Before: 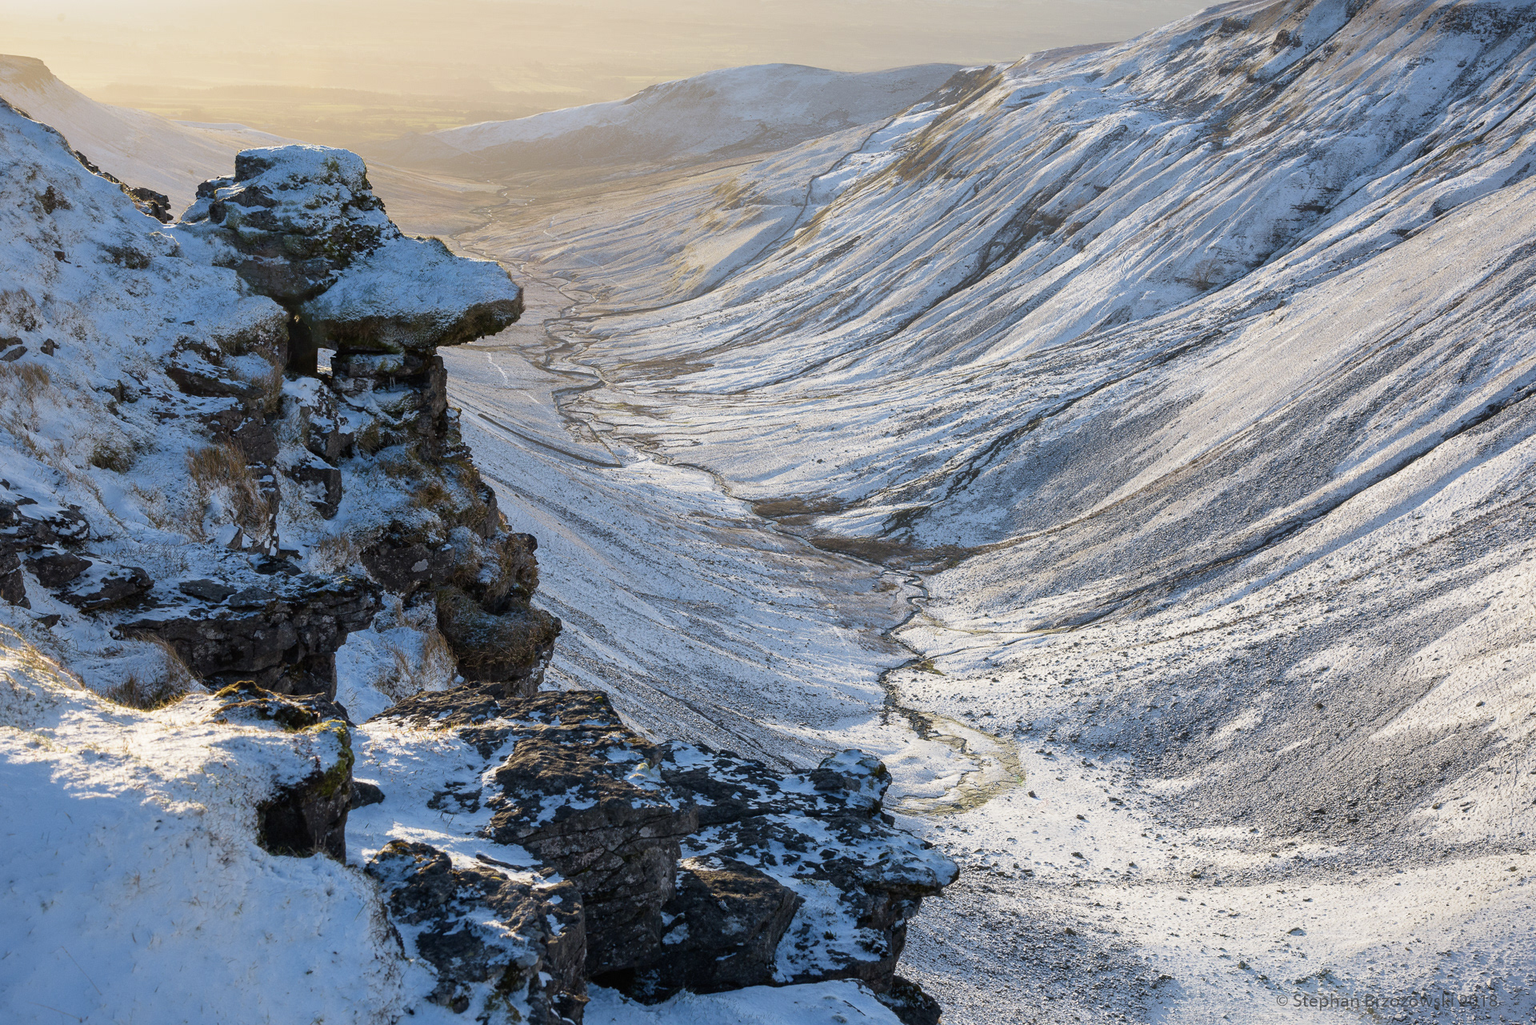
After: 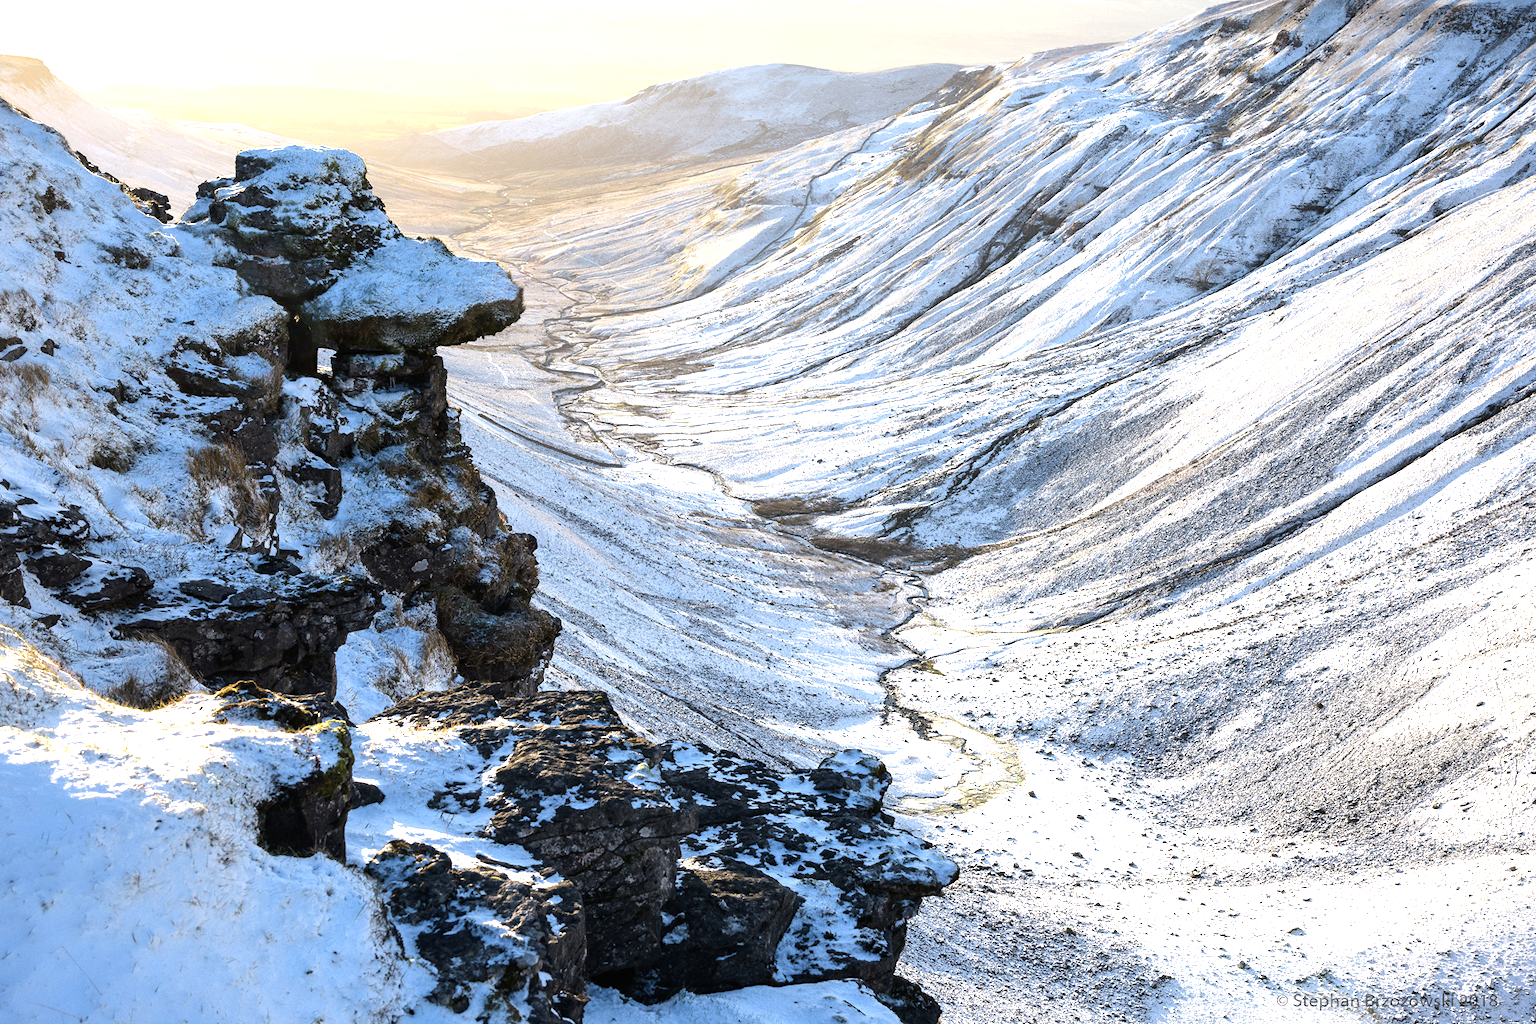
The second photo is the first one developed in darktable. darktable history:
exposure: black level correction 0, exposure 0.395 EV, compensate highlight preservation false
tone equalizer: -8 EV -0.756 EV, -7 EV -0.723 EV, -6 EV -0.58 EV, -5 EV -0.389 EV, -3 EV 0.402 EV, -2 EV 0.6 EV, -1 EV 0.68 EV, +0 EV 0.776 EV, edges refinement/feathering 500, mask exposure compensation -1.57 EV, preserve details no
